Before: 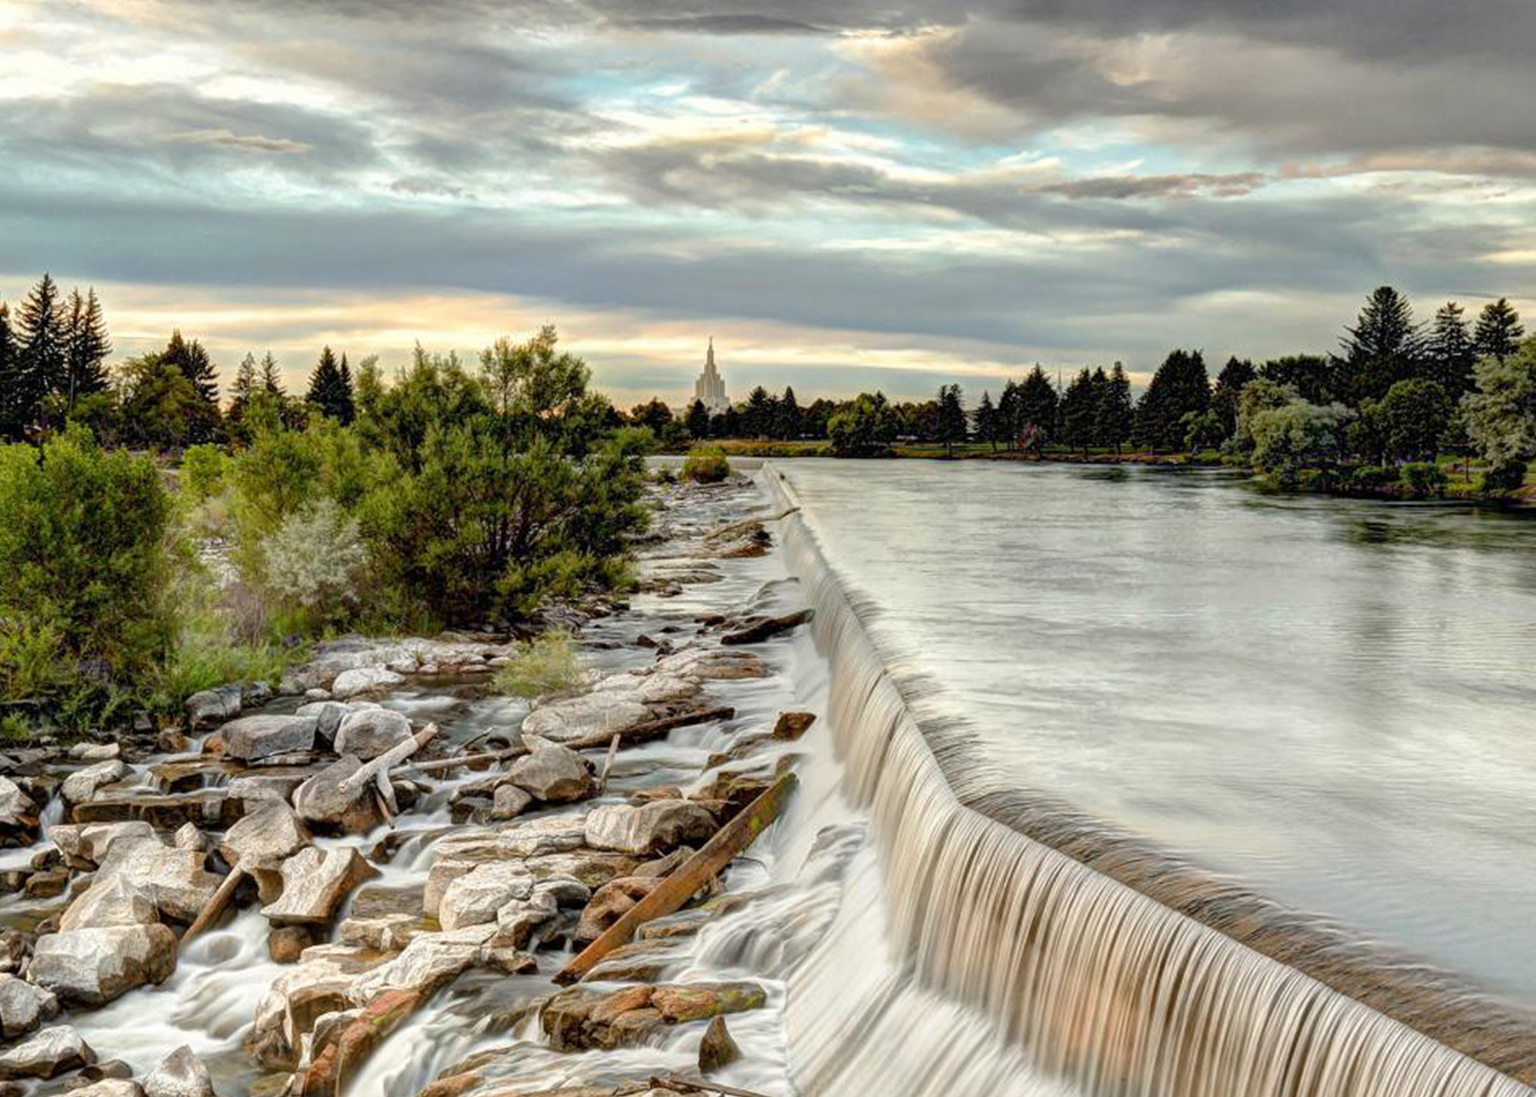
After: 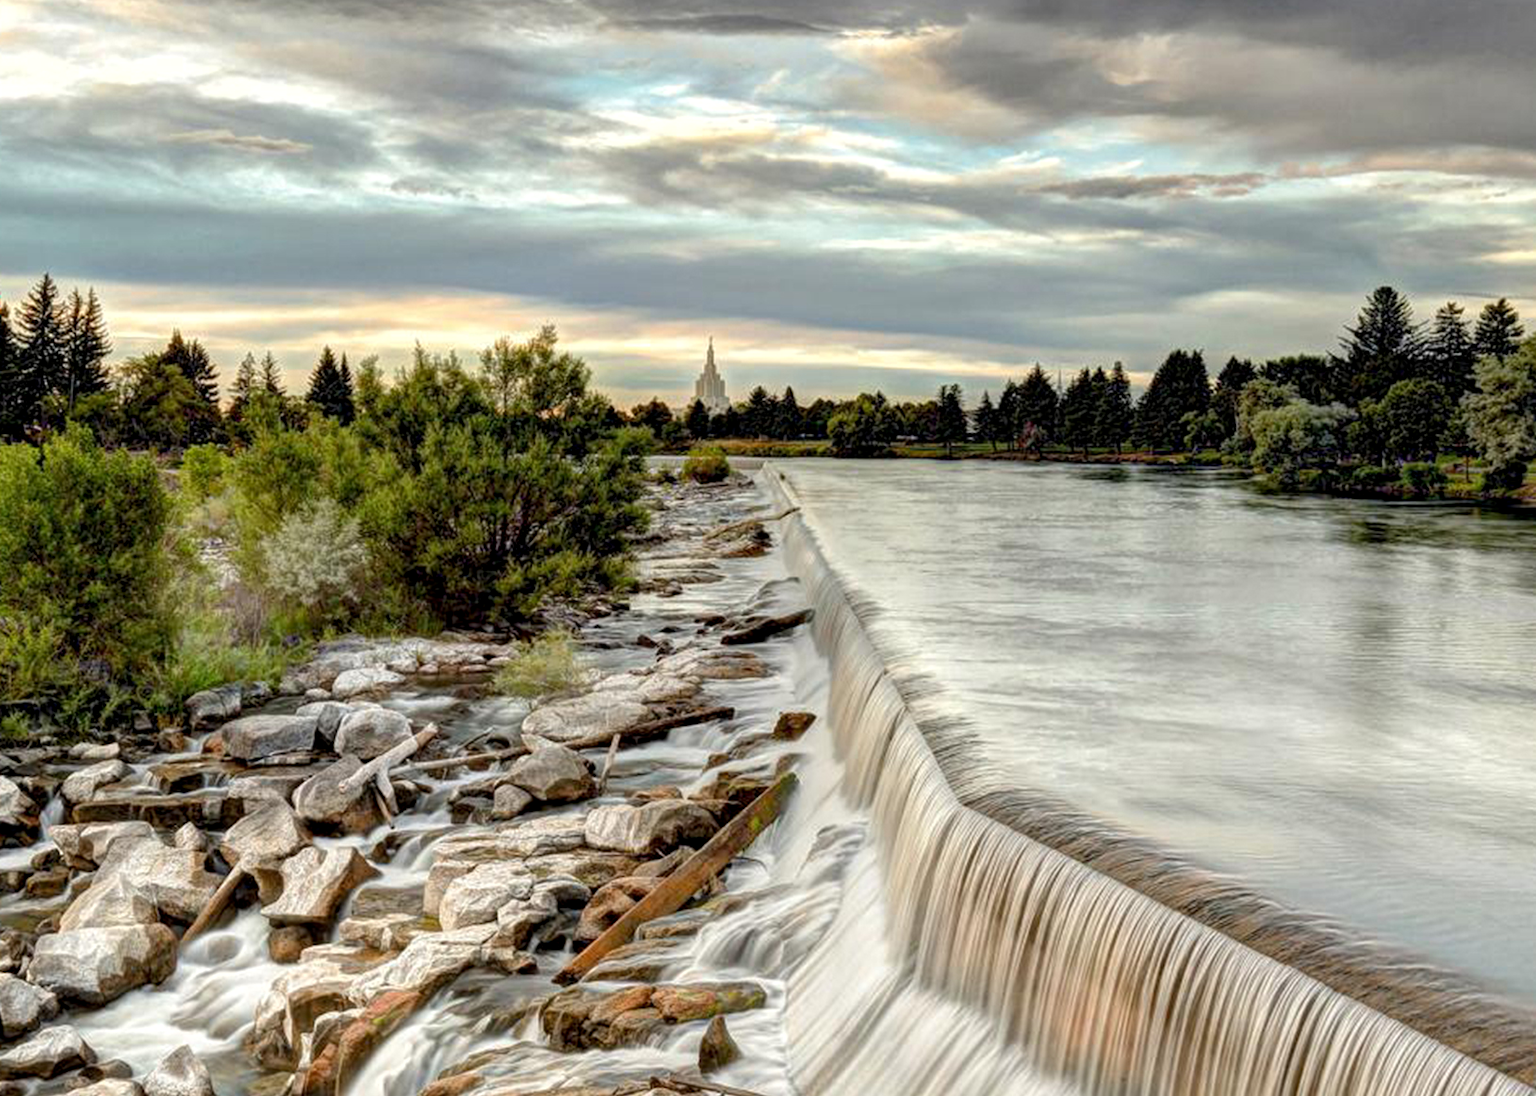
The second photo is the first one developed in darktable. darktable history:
exposure: black level correction 0.001, compensate highlight preservation false
local contrast: highlights 100%, shadows 100%, detail 120%, midtone range 0.2
